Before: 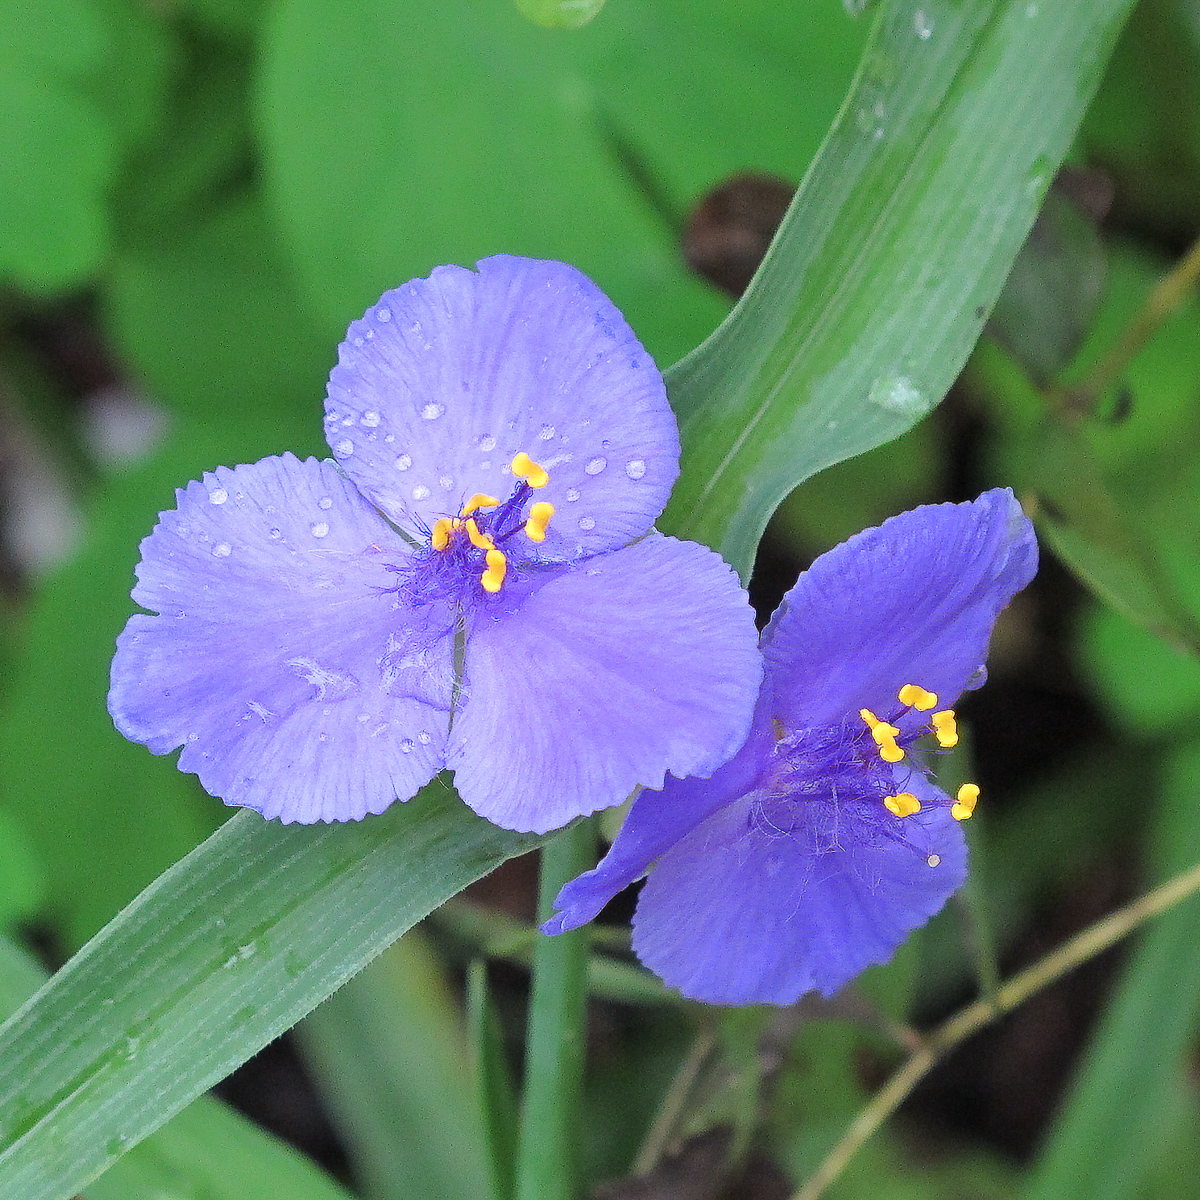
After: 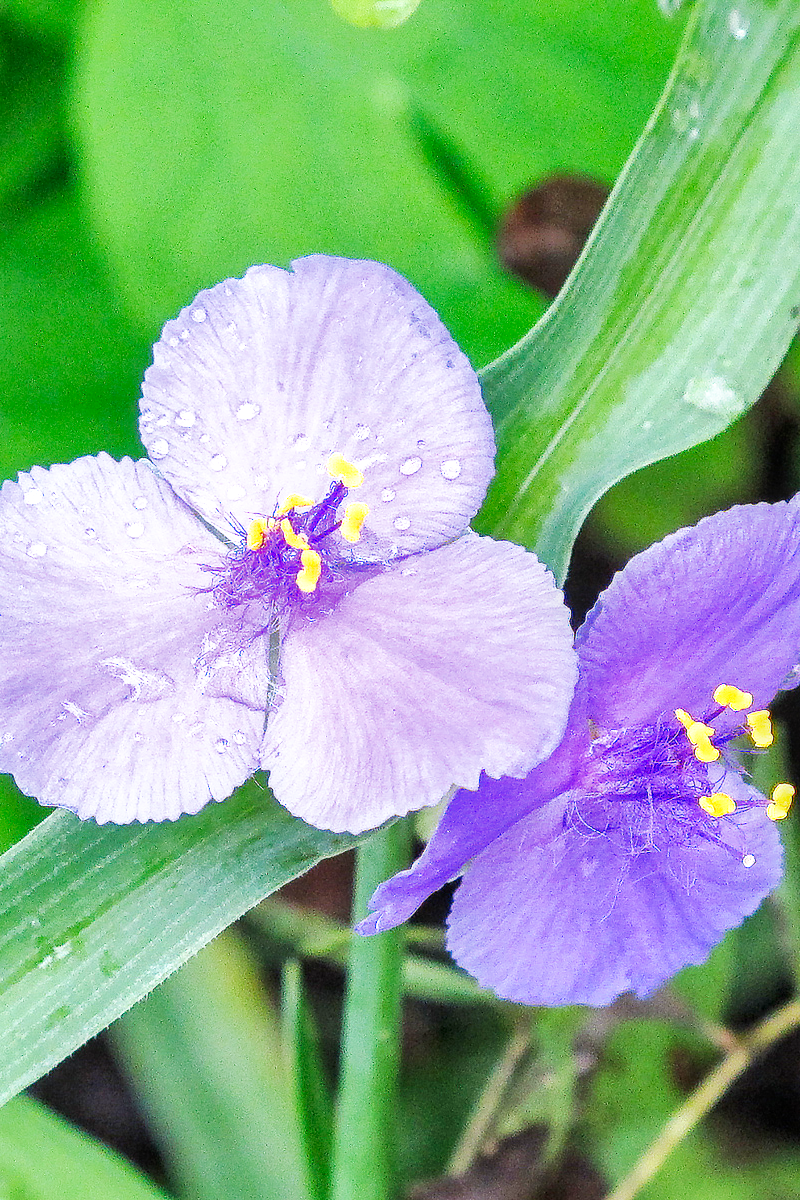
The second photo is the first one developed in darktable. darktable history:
crop and rotate: left 15.446%, right 17.836%
base curve: curves: ch0 [(0, 0) (0.007, 0.004) (0.027, 0.03) (0.046, 0.07) (0.207, 0.54) (0.442, 0.872) (0.673, 0.972) (1, 1)], preserve colors none
local contrast: on, module defaults
shadows and highlights: on, module defaults
